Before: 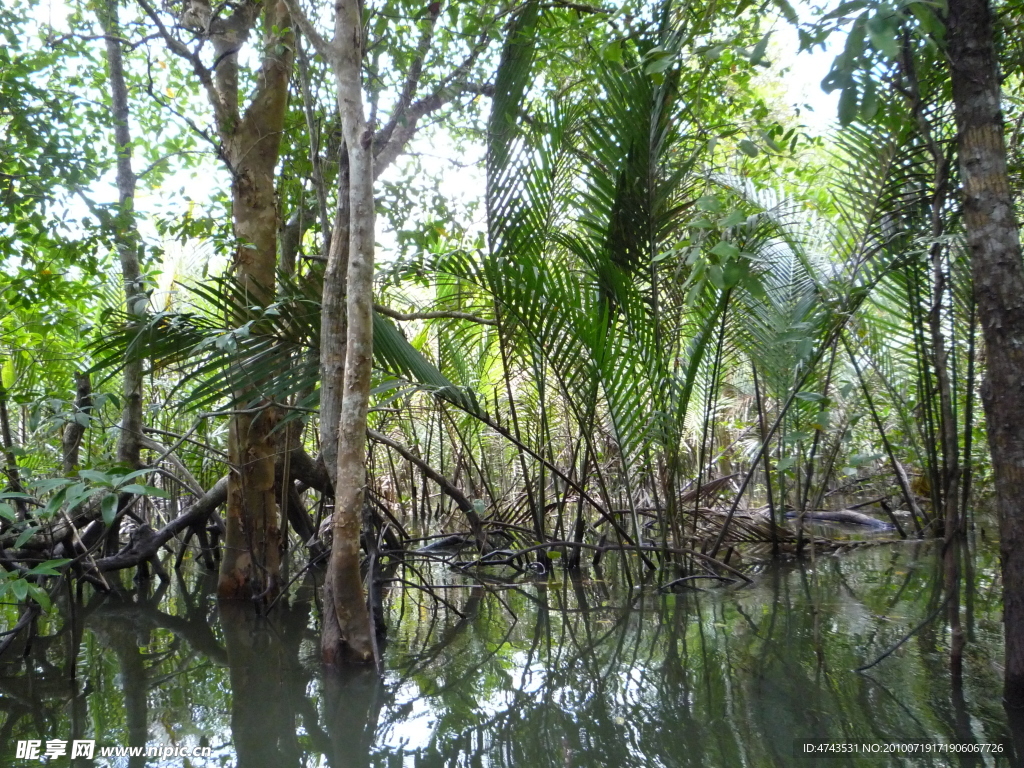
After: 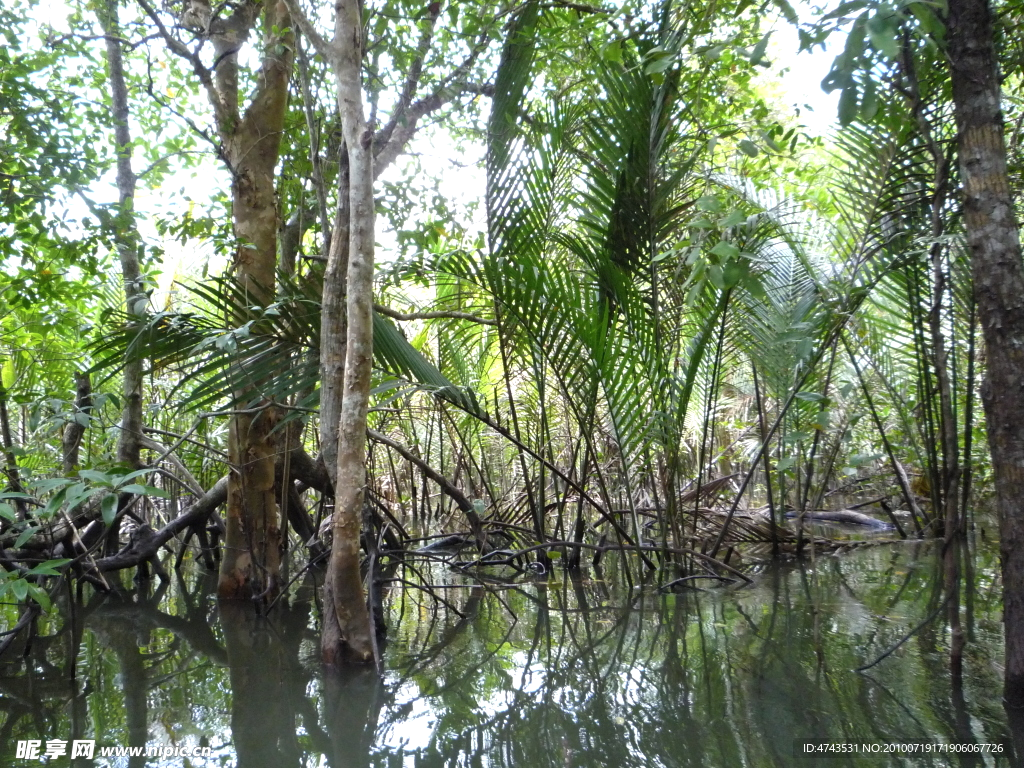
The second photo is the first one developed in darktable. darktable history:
shadows and highlights: radius 46.46, white point adjustment 6.47, compress 79.72%, soften with gaussian
